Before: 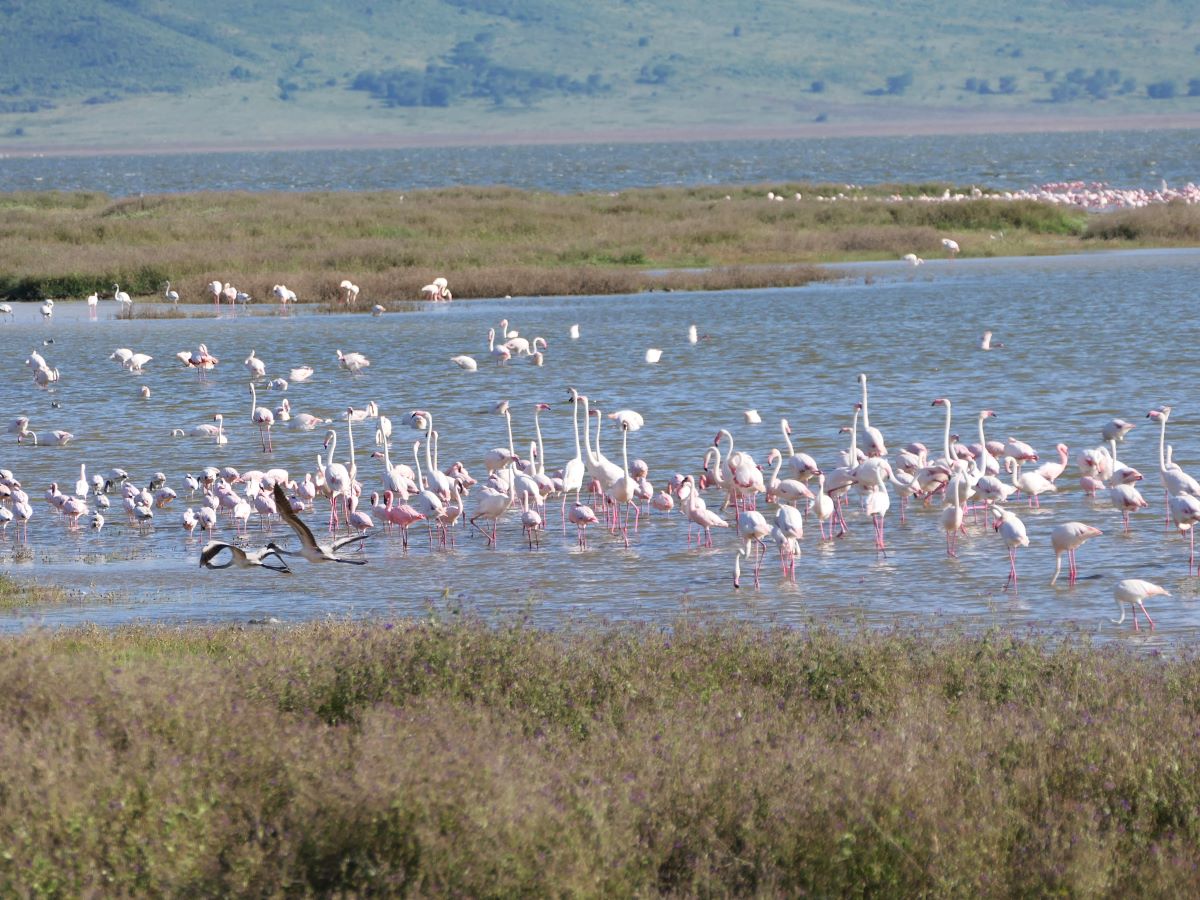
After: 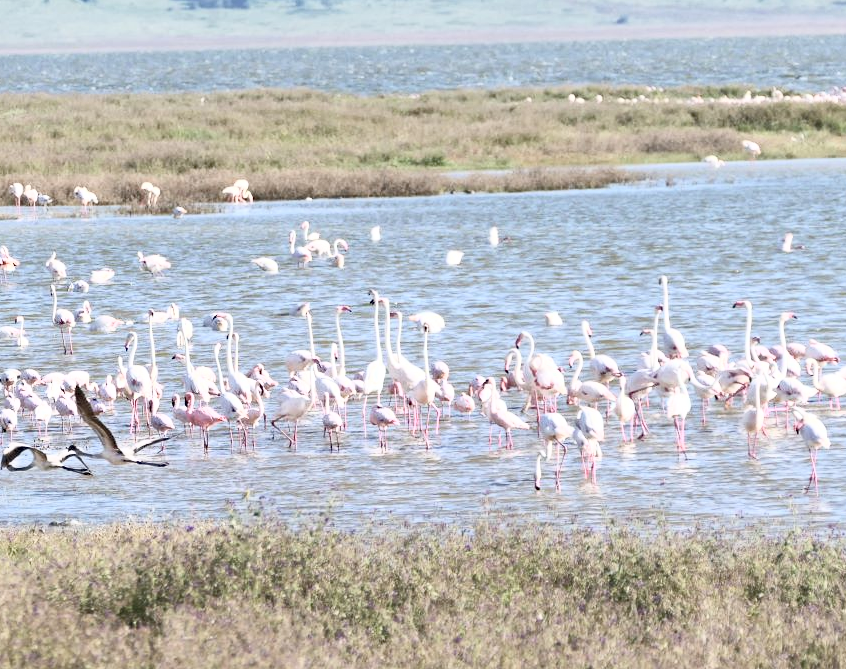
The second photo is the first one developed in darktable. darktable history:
crop and rotate: left 16.637%, top 10.921%, right 12.85%, bottom 14.643%
haze removal: compatibility mode true, adaptive false
contrast brightness saturation: contrast 0.433, brightness 0.551, saturation -0.196
